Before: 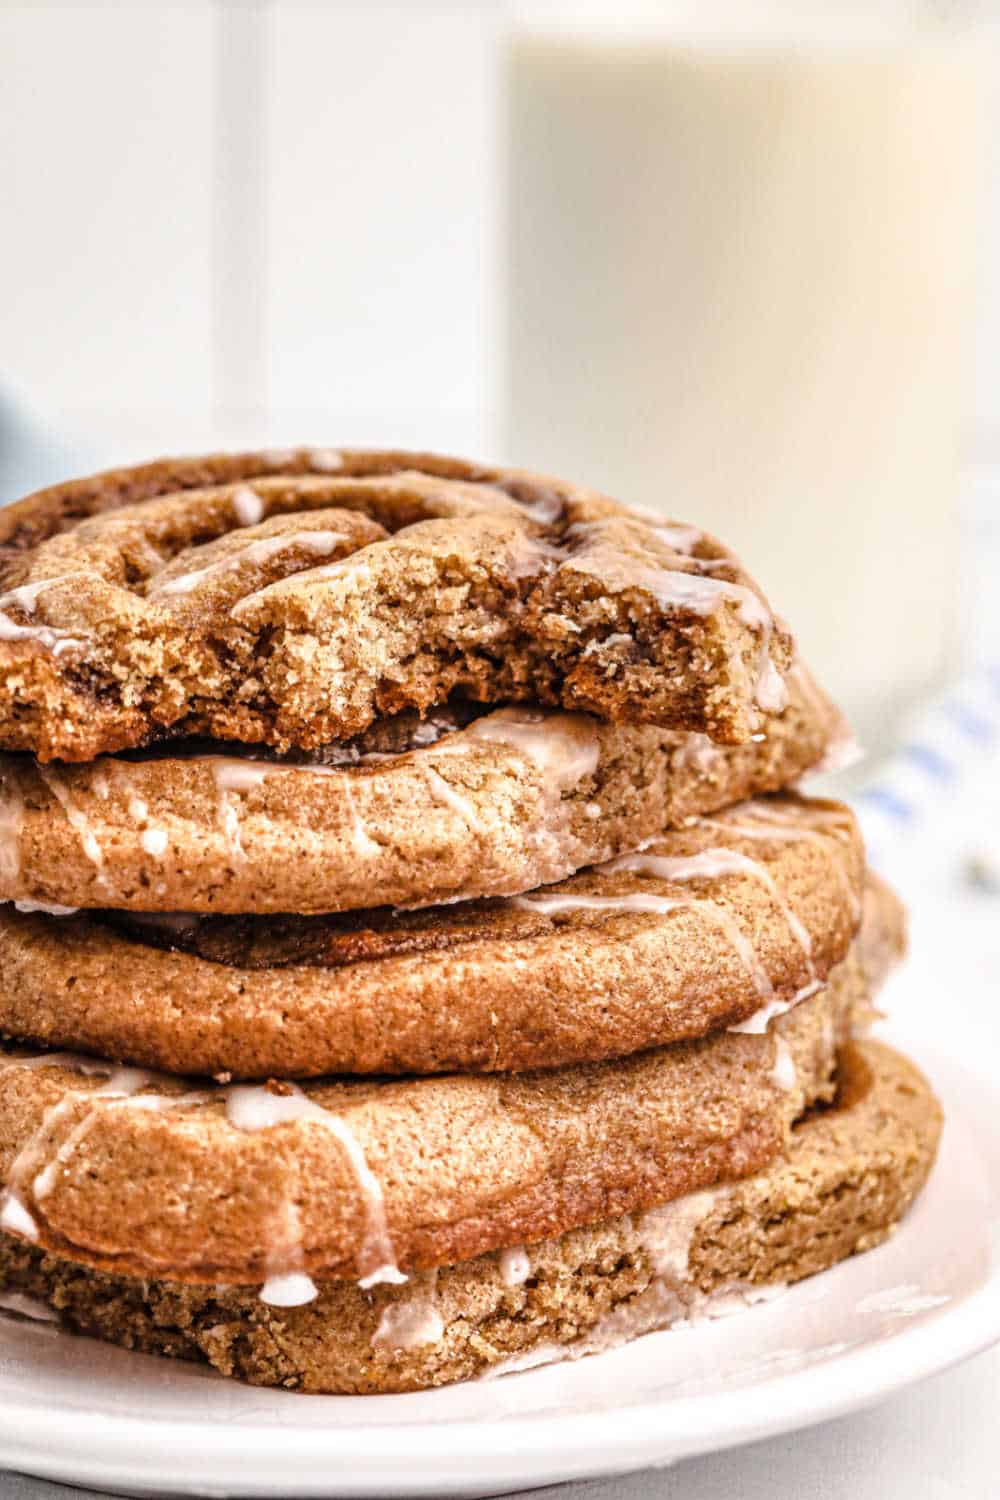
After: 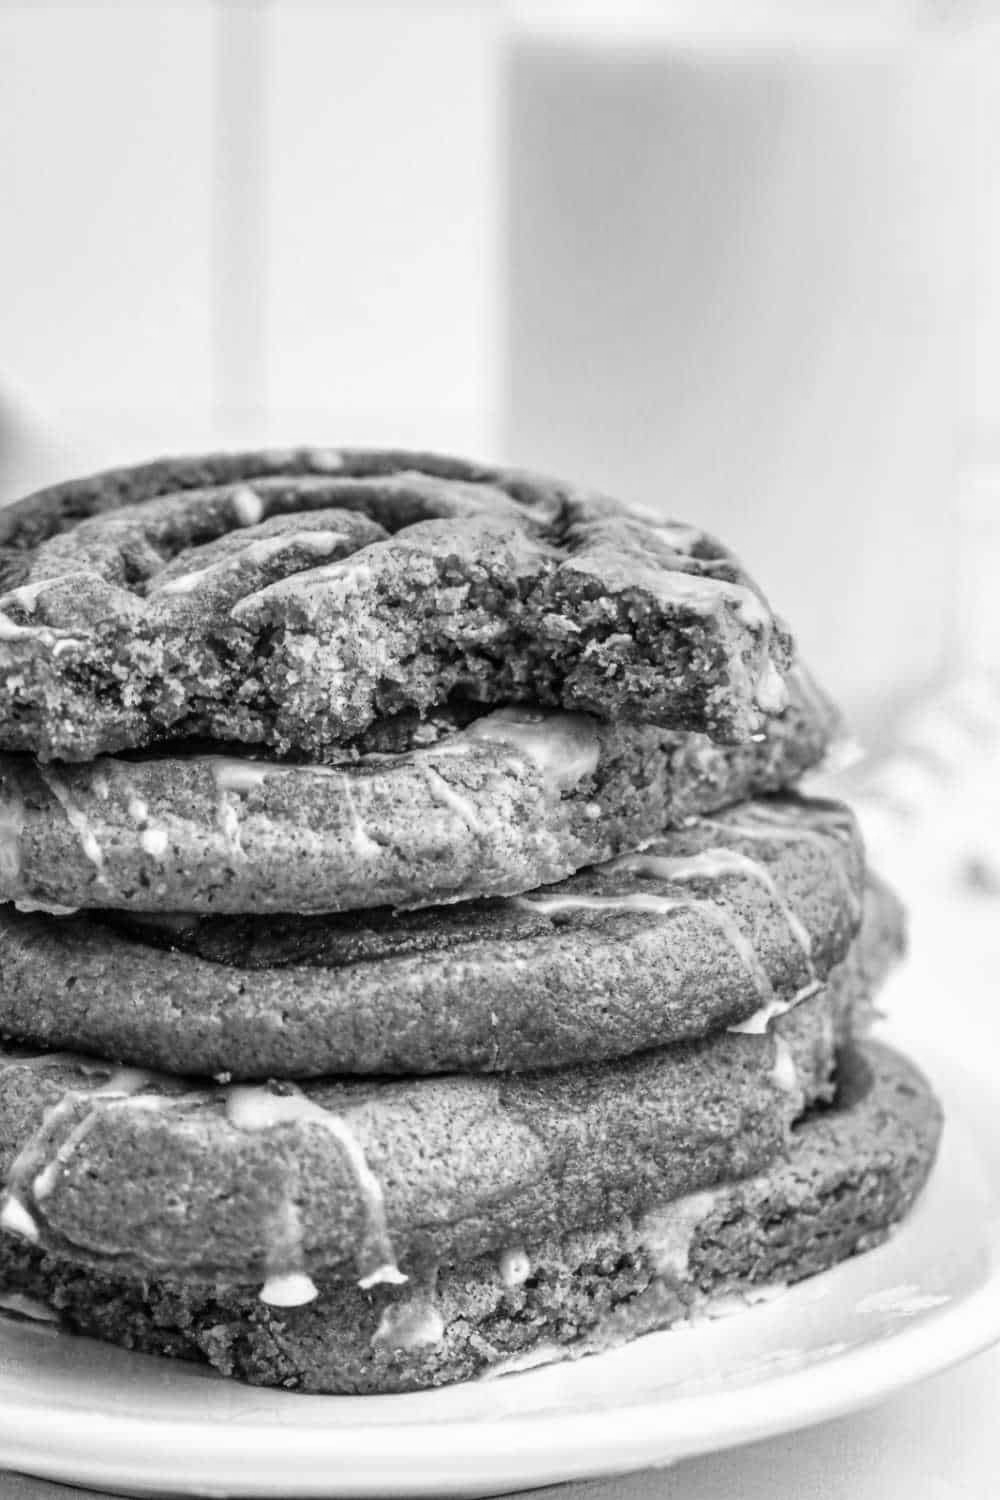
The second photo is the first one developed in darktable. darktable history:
white balance: red 0.931, blue 1.11
color calibration: output gray [0.21, 0.42, 0.37, 0], gray › normalize channels true, illuminant same as pipeline (D50), adaptation XYZ, x 0.346, y 0.359, gamut compression 0
